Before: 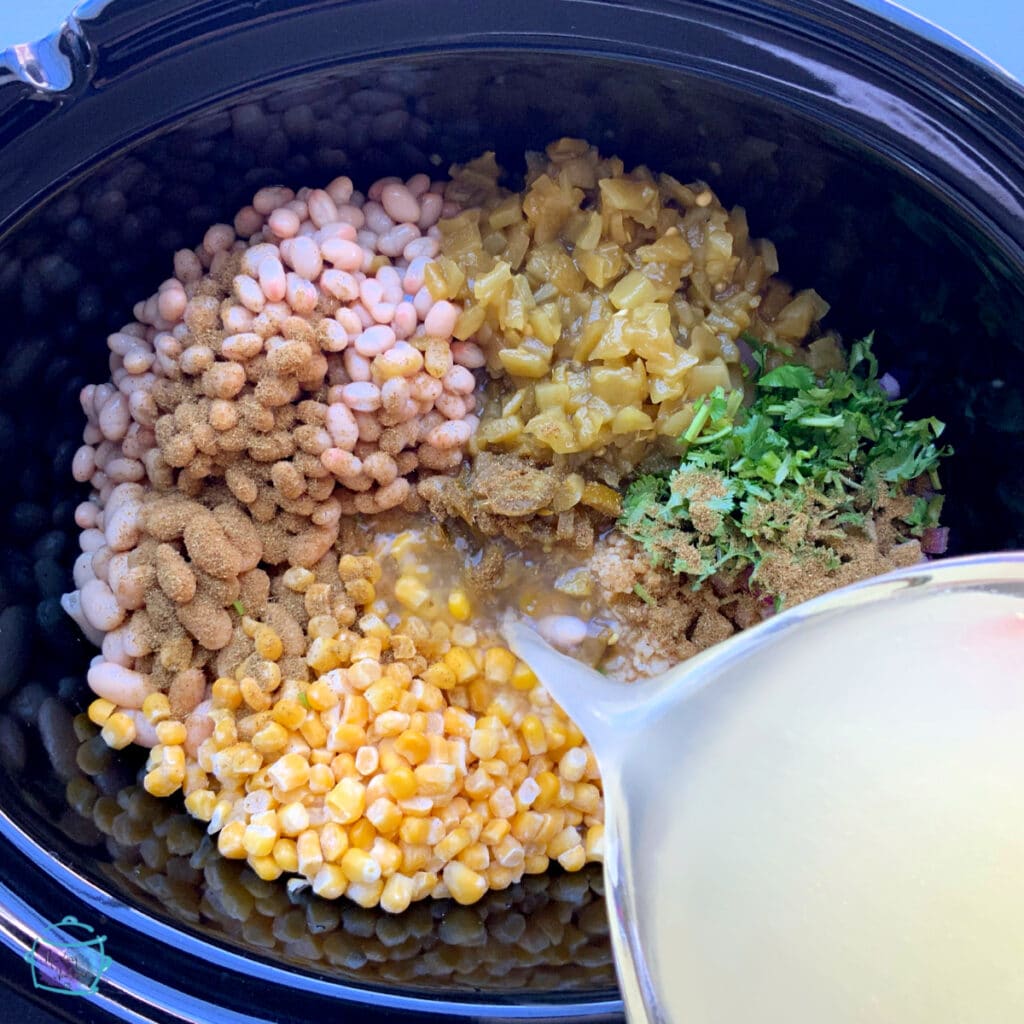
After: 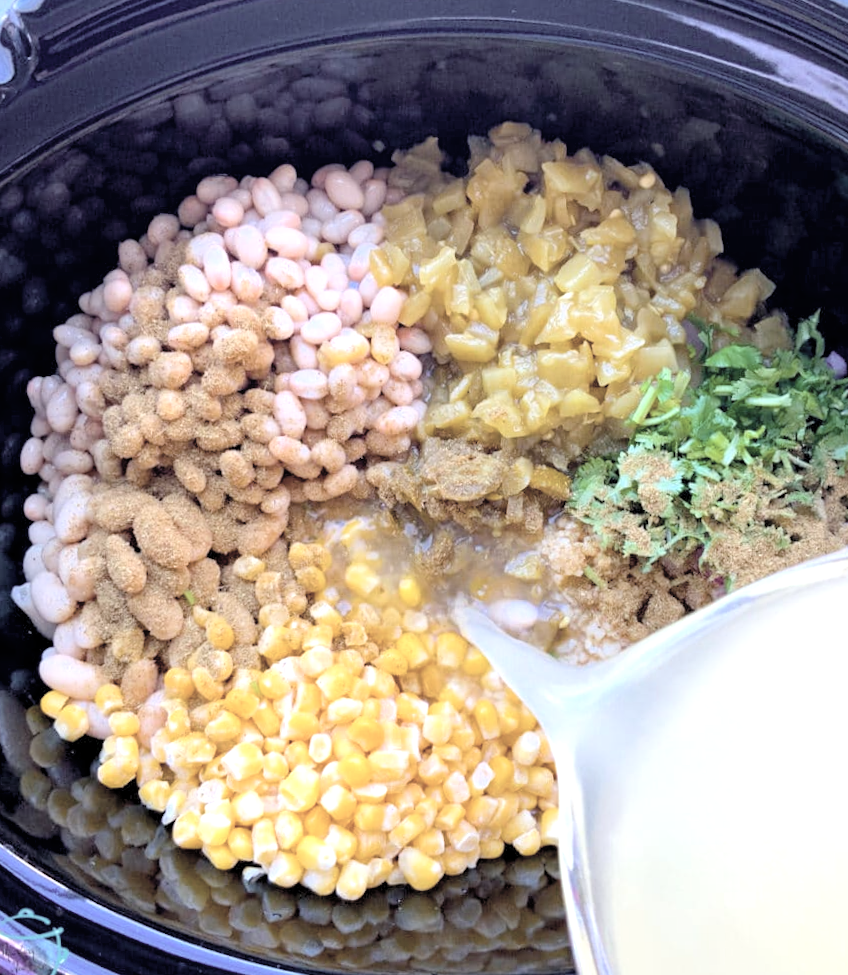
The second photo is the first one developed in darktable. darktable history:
crop and rotate: angle 1°, left 4.281%, top 0.642%, right 11.383%, bottom 2.486%
color balance rgb: perceptual saturation grading › global saturation 40%, global vibrance 15%
exposure: black level correction 0.001, exposure 0.5 EV, compensate exposure bias true, compensate highlight preservation false
contrast brightness saturation: brightness 0.18, saturation -0.5
